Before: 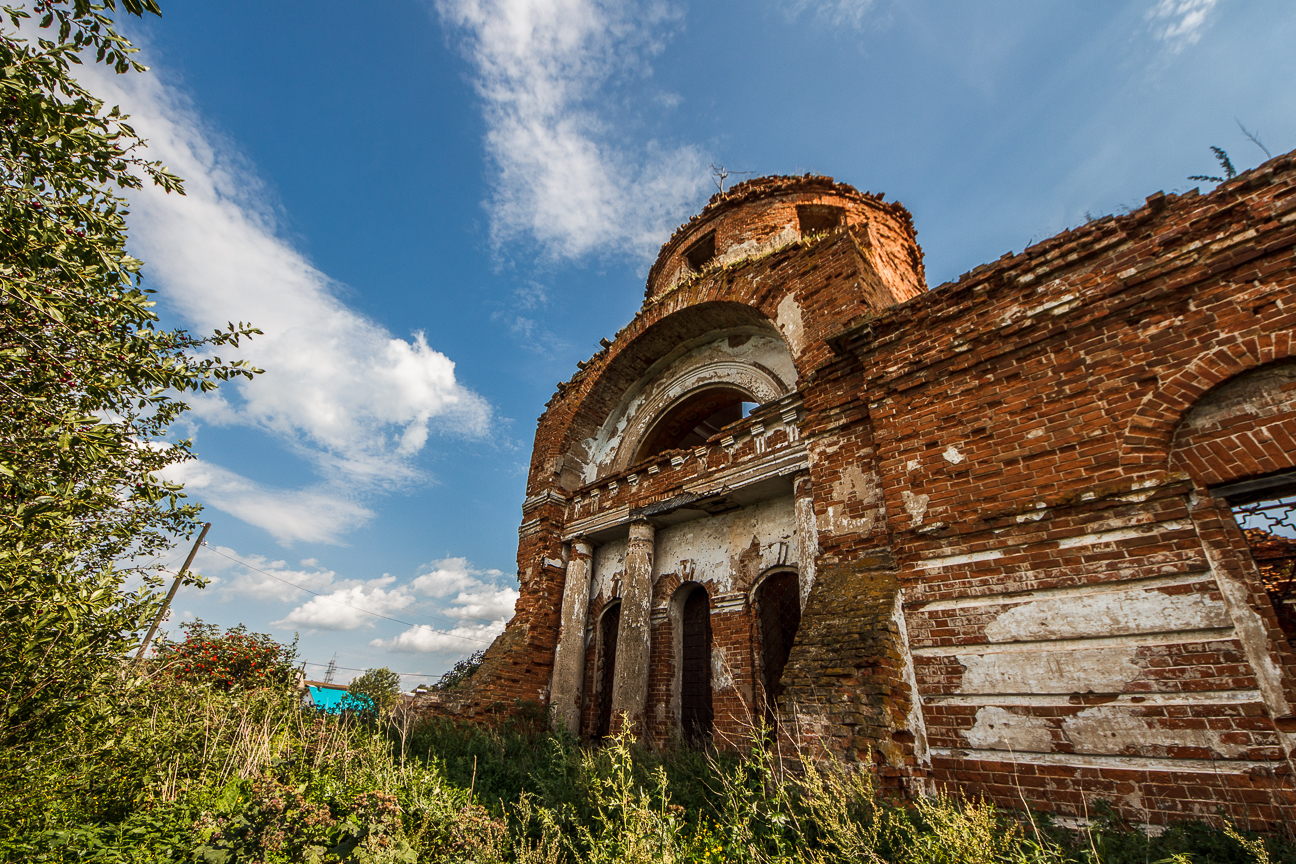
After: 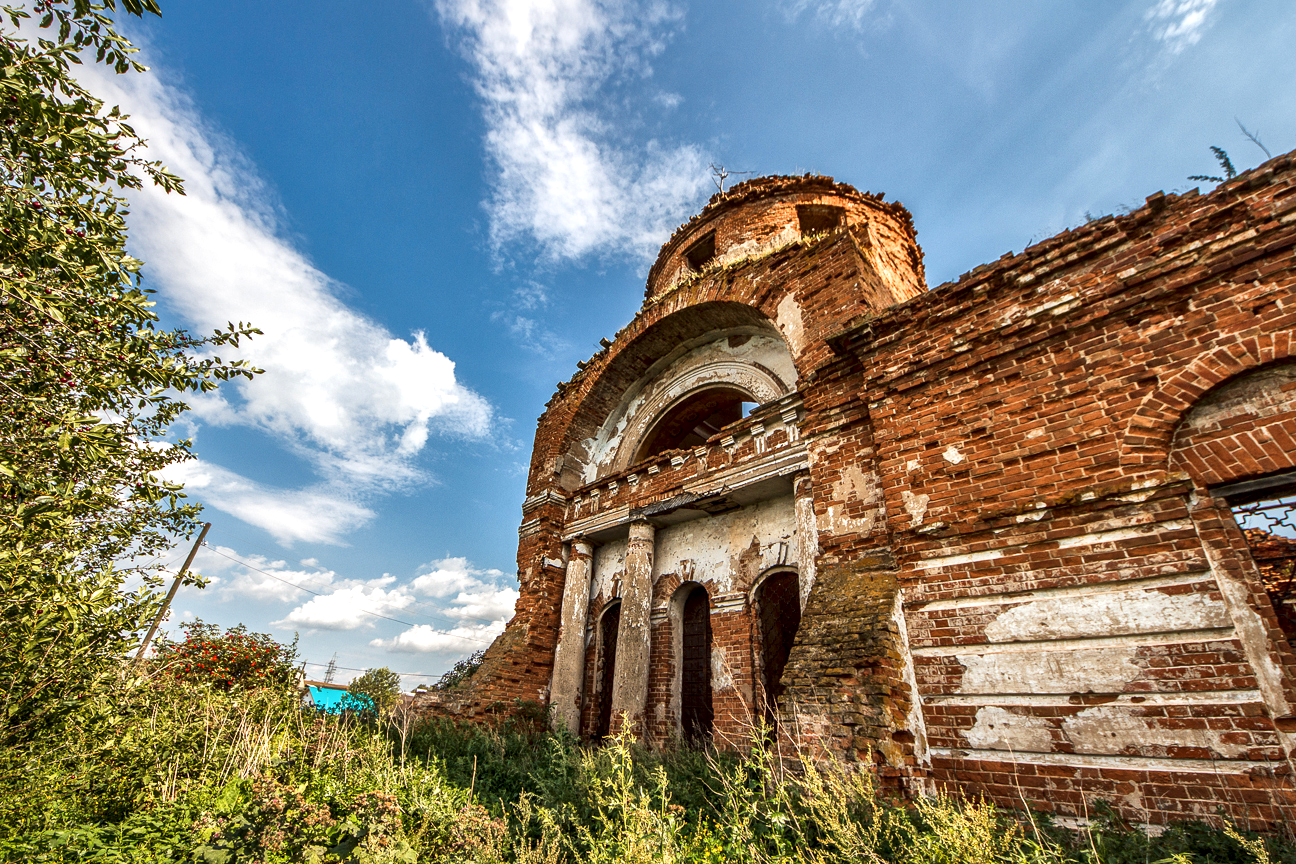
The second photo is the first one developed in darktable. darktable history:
exposure: black level correction 0, exposure 0.301 EV, compensate highlight preservation false
local contrast: mode bilateral grid, contrast 20, coarseness 49, detail 178%, midtone range 0.2
tone equalizer: -7 EV 0.149 EV, -6 EV 0.577 EV, -5 EV 1.15 EV, -4 EV 1.37 EV, -3 EV 1.15 EV, -2 EV 0.6 EV, -1 EV 0.161 EV, smoothing diameter 24.91%, edges refinement/feathering 6.39, preserve details guided filter
